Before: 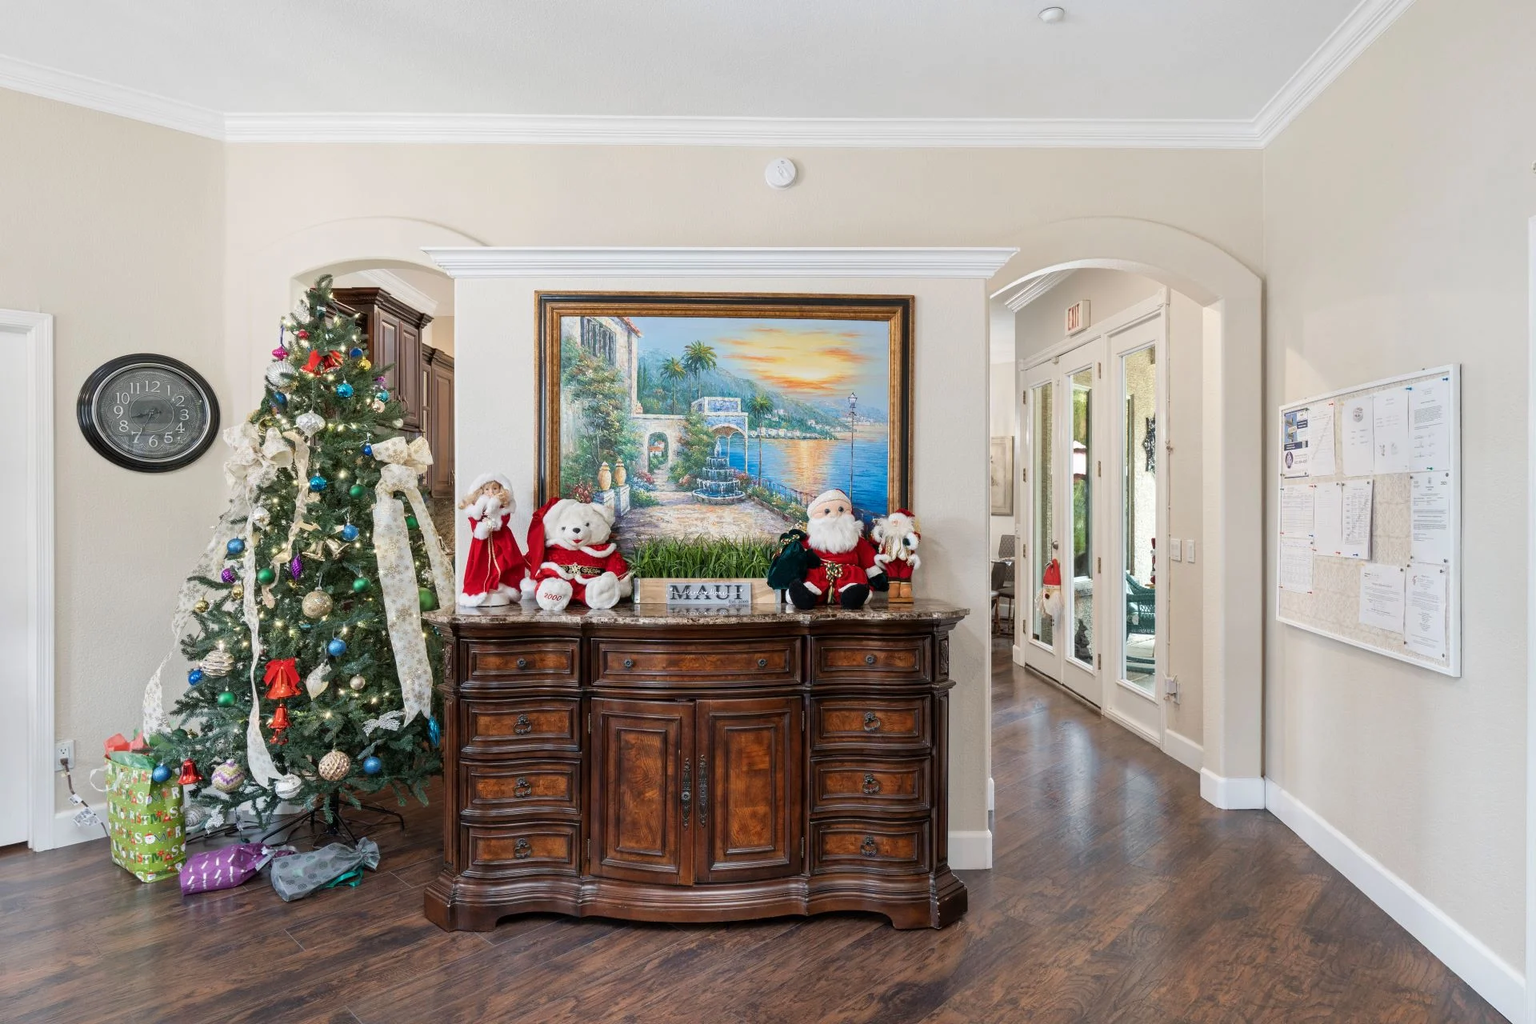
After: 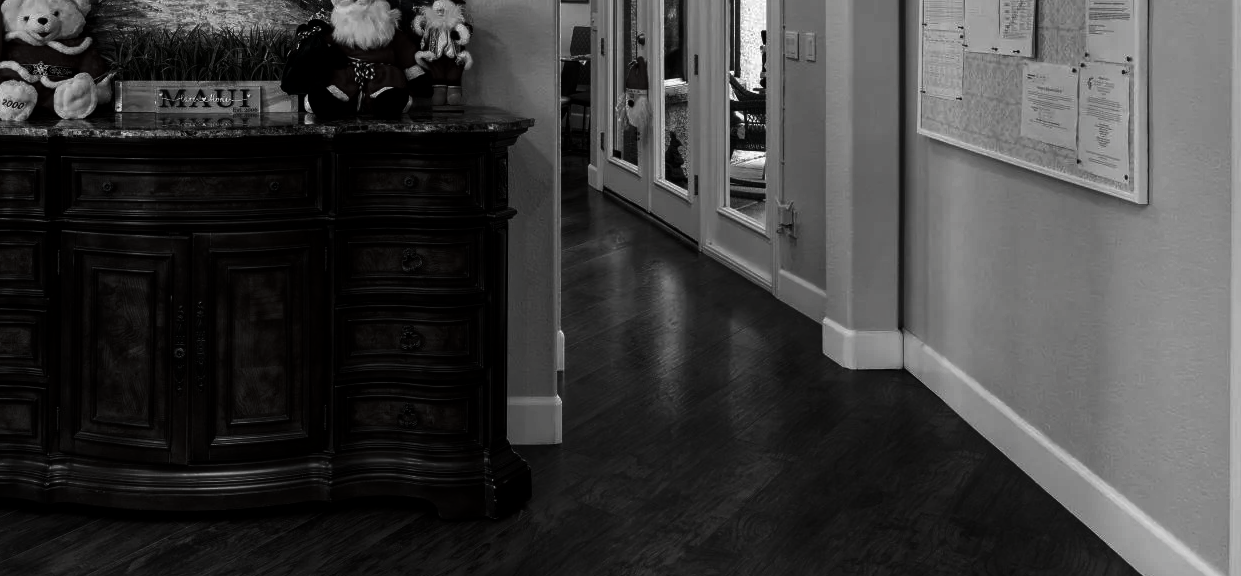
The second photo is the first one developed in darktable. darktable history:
contrast brightness saturation: contrast 0.023, brightness -0.987, saturation -0.982
velvia: on, module defaults
crop and rotate: left 35.349%, top 50.157%, bottom 4.82%
